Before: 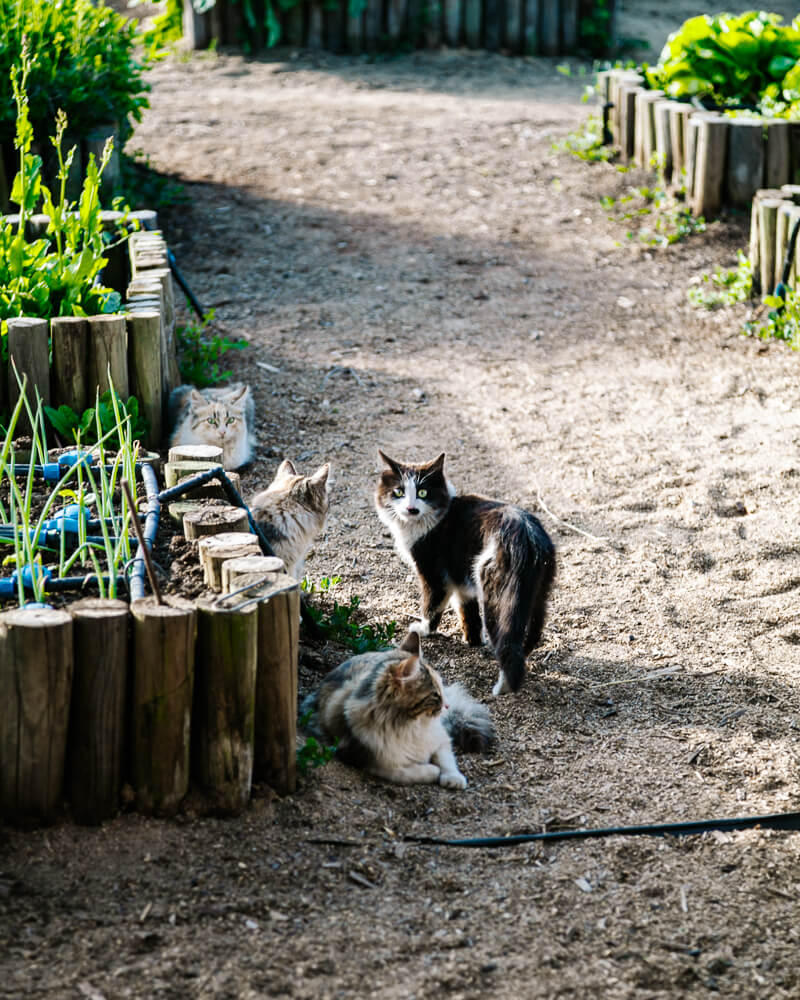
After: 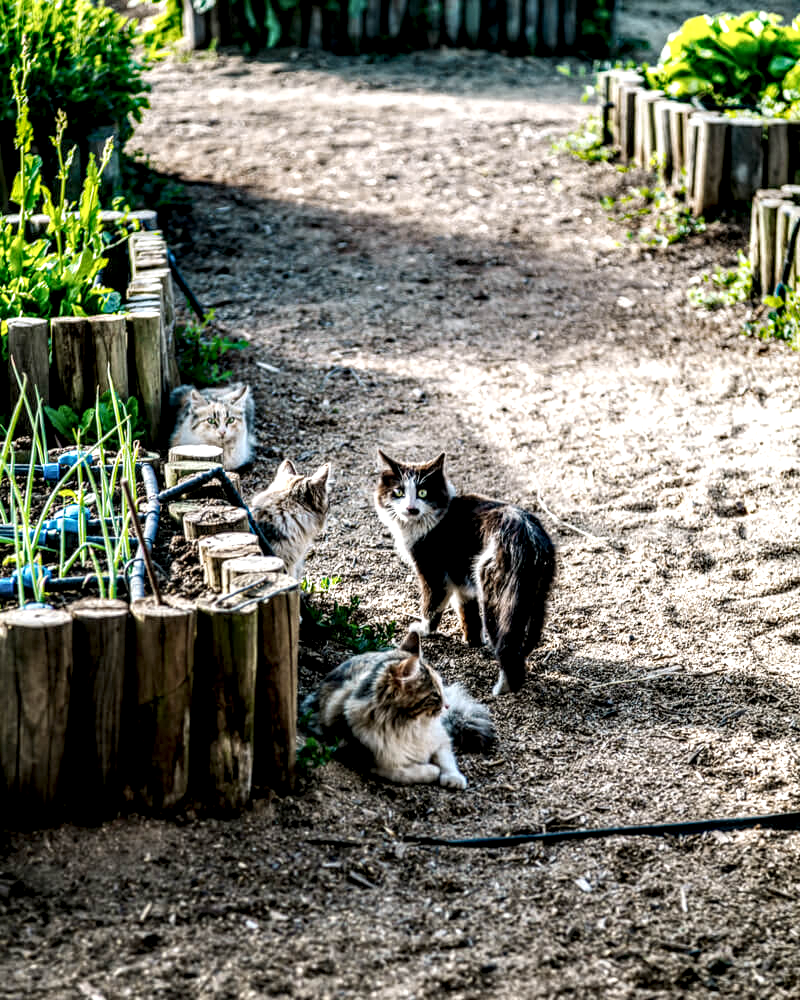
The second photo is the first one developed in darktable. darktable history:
local contrast: highlights 22%, detail 198%
